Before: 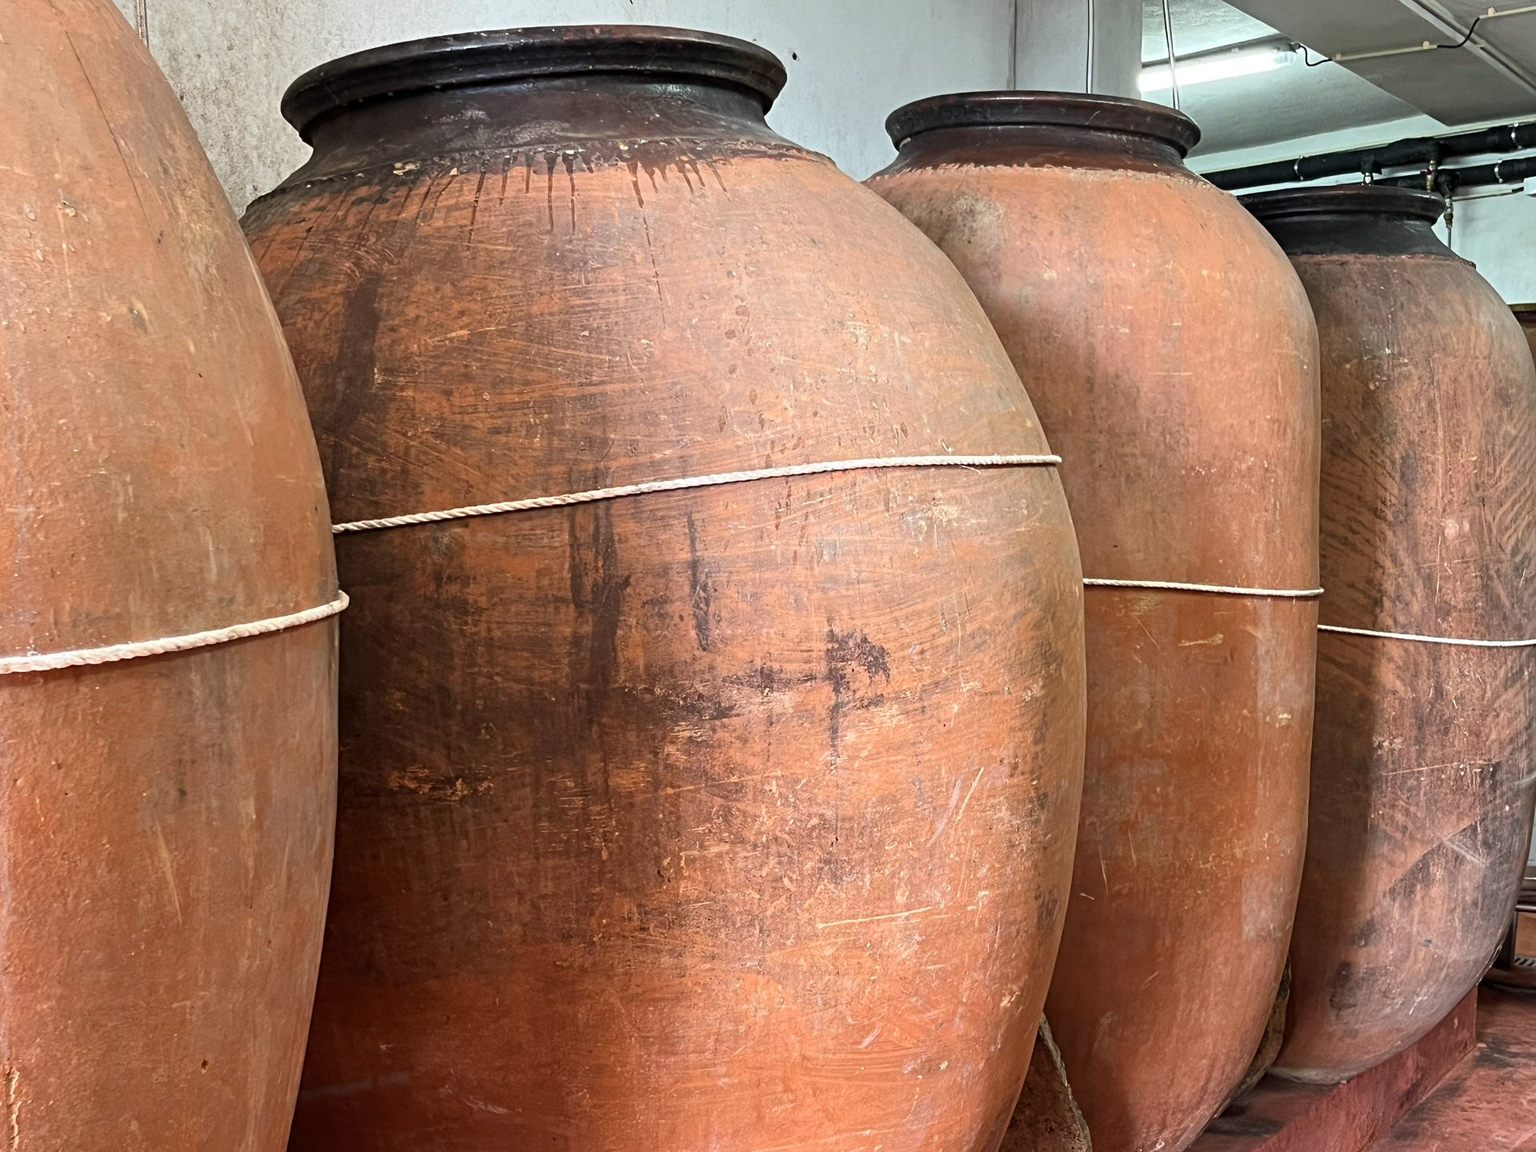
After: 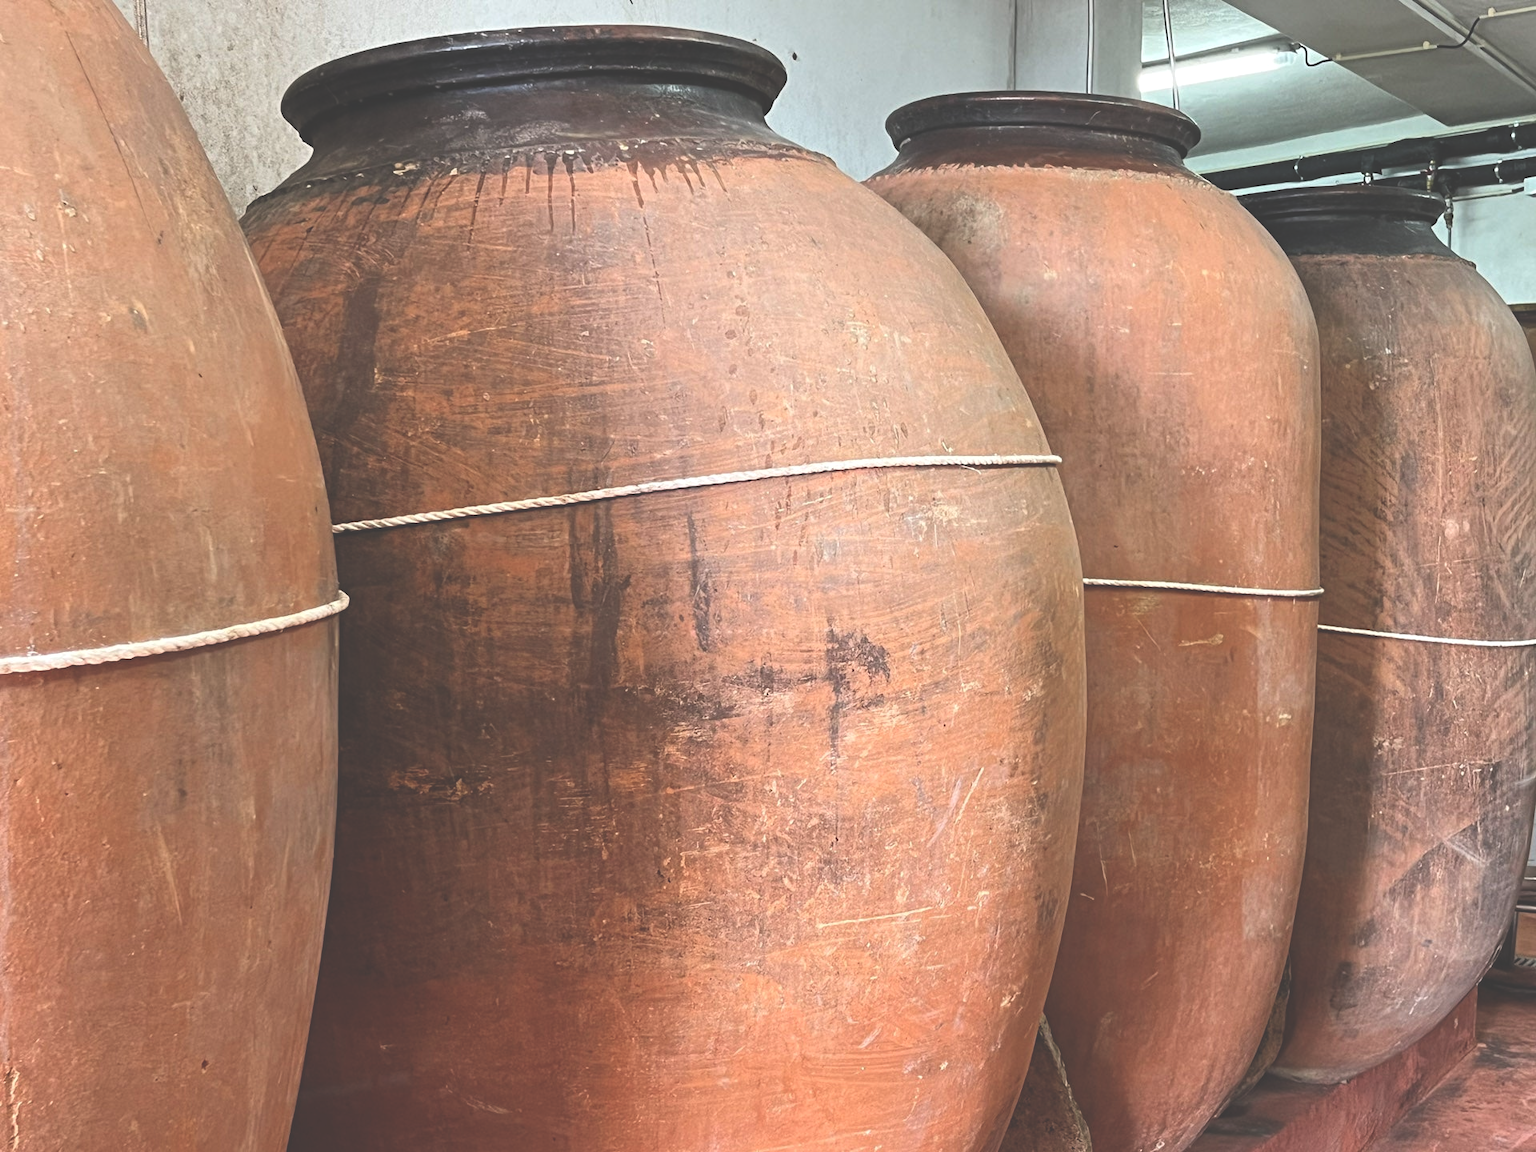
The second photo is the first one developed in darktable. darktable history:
exposure: black level correction -0.041, exposure 0.063 EV, compensate highlight preservation false
